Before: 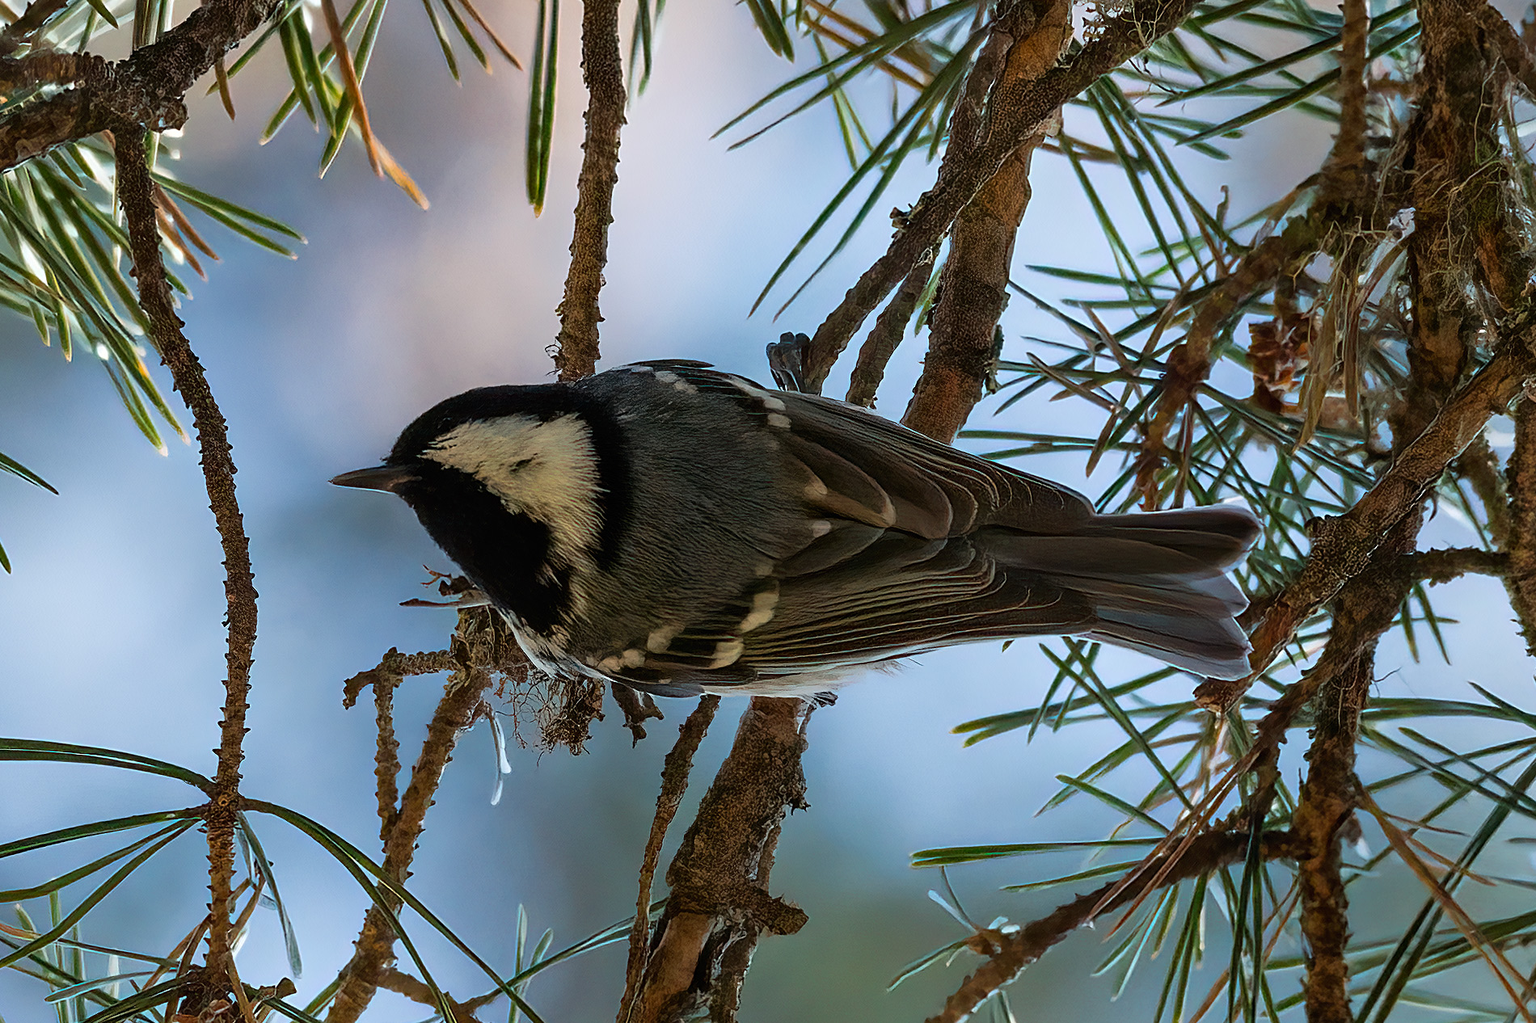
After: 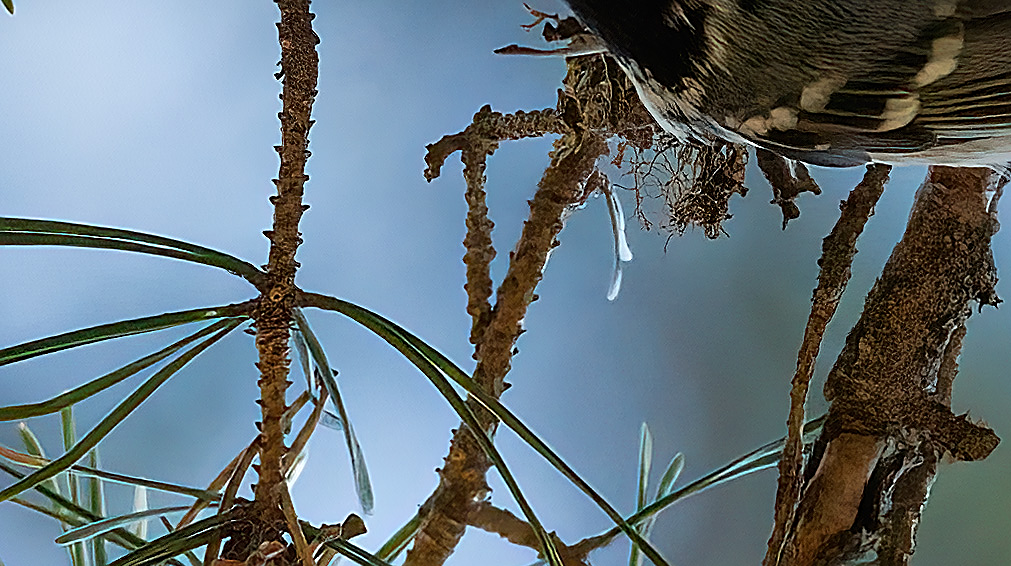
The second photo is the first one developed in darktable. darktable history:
crop and rotate: top 55.031%, right 46.754%, bottom 0.188%
sharpen: on, module defaults
